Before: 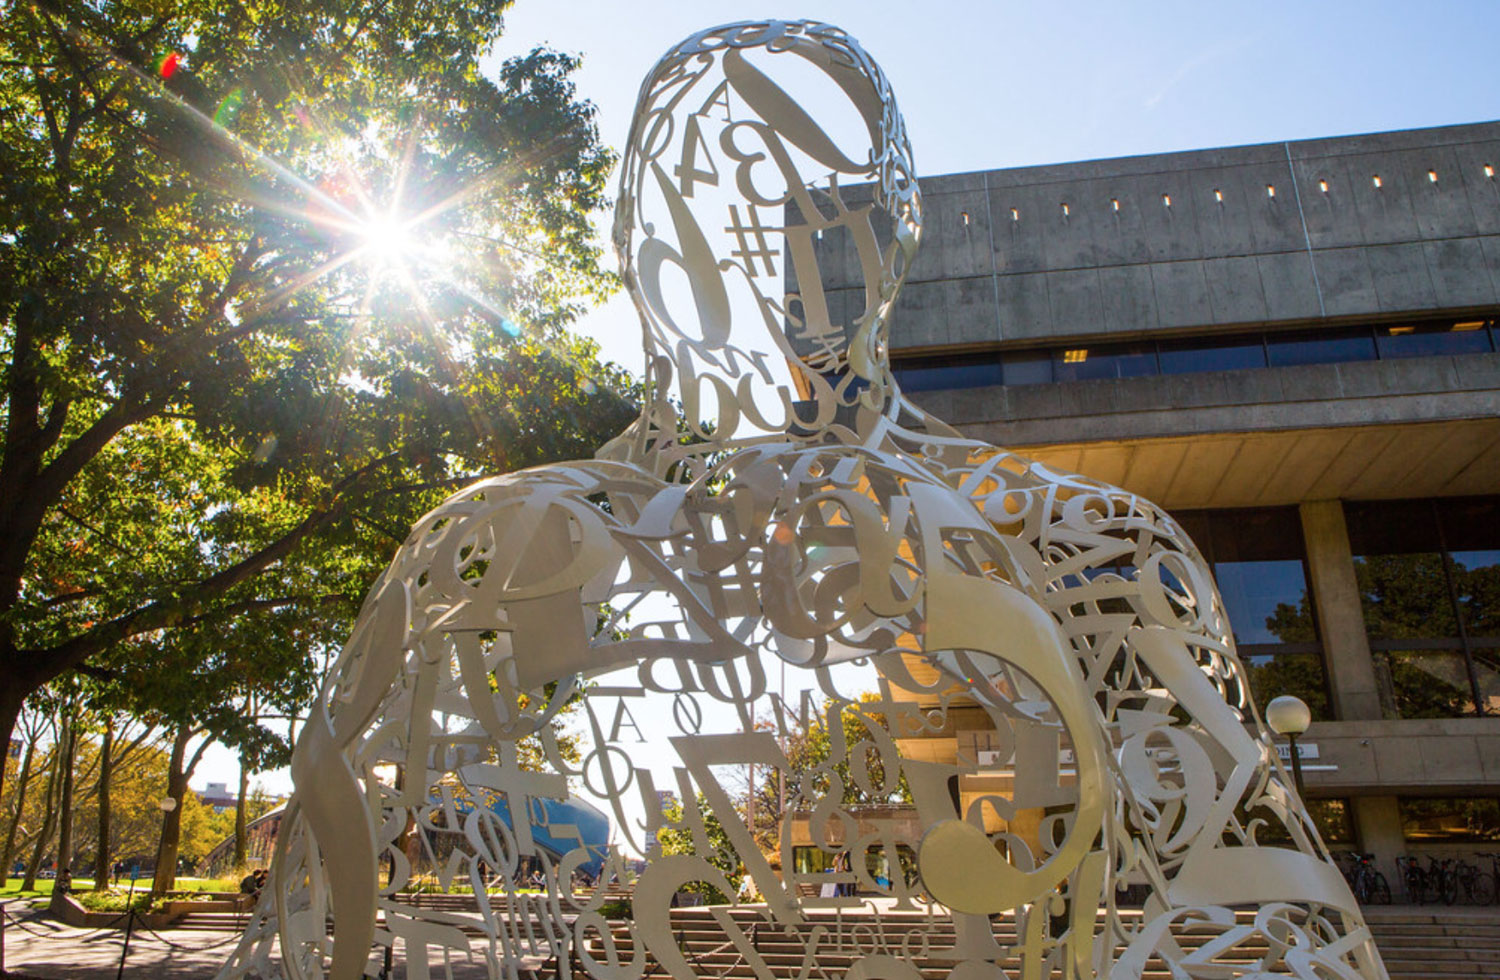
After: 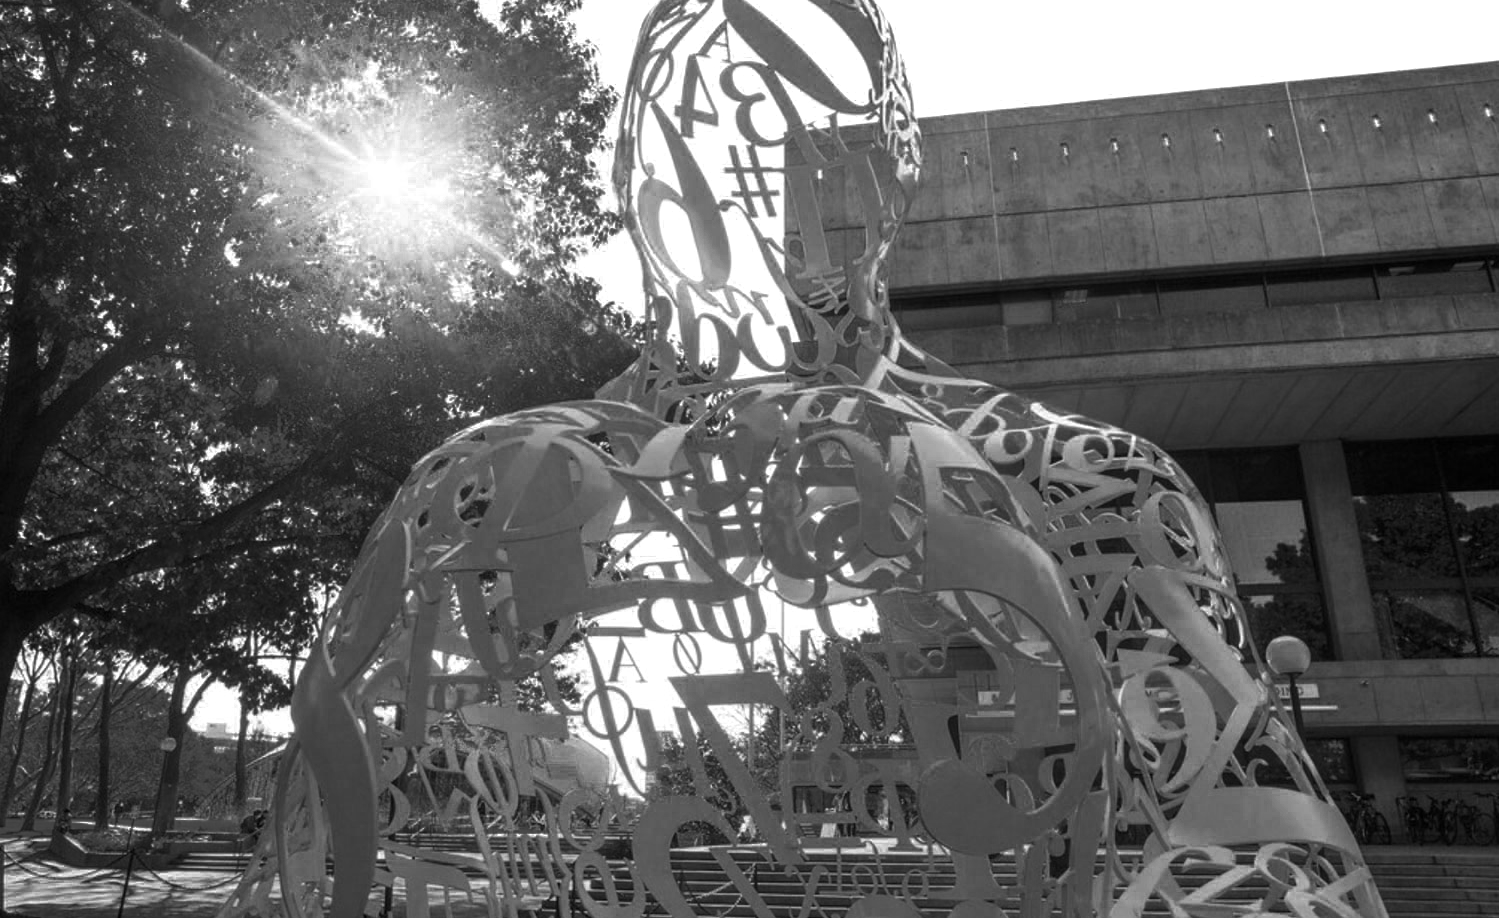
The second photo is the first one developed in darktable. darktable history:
color zones: curves: ch0 [(0.287, 0.048) (0.493, 0.484) (0.737, 0.816)]; ch1 [(0, 0) (0.143, 0) (0.286, 0) (0.429, 0) (0.571, 0) (0.714, 0) (0.857, 0)]
crop and rotate: top 6.25%
